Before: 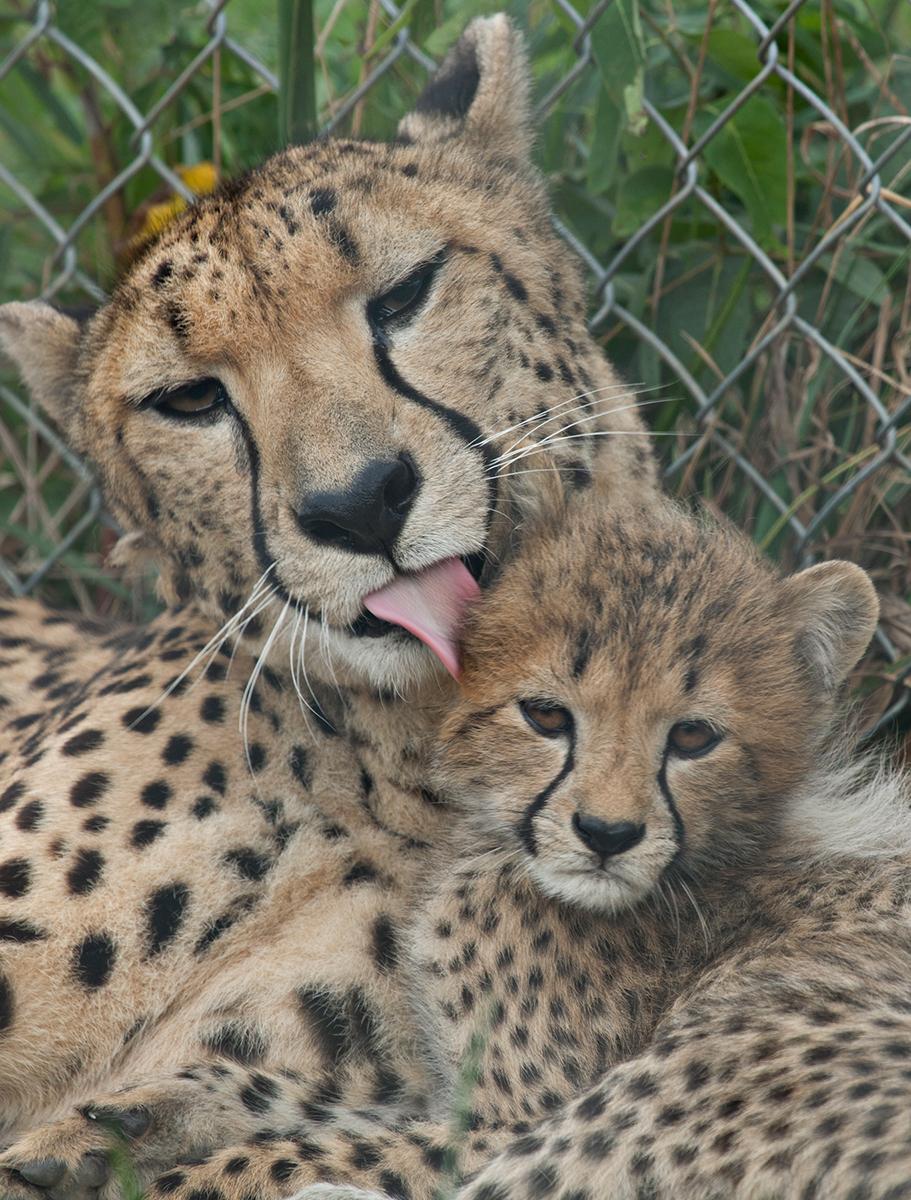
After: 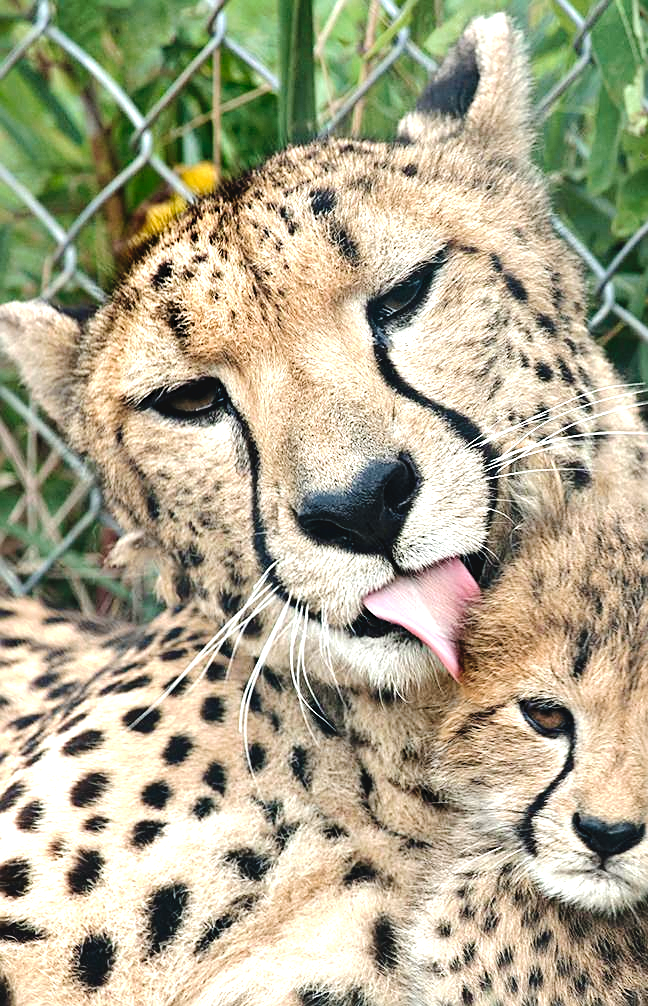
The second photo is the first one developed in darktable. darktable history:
tone curve: curves: ch0 [(0, 0) (0.003, 0.048) (0.011, 0.048) (0.025, 0.048) (0.044, 0.049) (0.069, 0.048) (0.1, 0.052) (0.136, 0.071) (0.177, 0.109) (0.224, 0.157) (0.277, 0.233) (0.335, 0.32) (0.399, 0.404) (0.468, 0.496) (0.543, 0.582) (0.623, 0.653) (0.709, 0.738) (0.801, 0.811) (0.898, 0.895) (1, 1)], preserve colors none
crop: right 28.862%, bottom 16.132%
tone equalizer: -8 EV -0.763 EV, -7 EV -0.714 EV, -6 EV -0.633 EV, -5 EV -0.368 EV, -3 EV 0.384 EV, -2 EV 0.6 EV, -1 EV 0.682 EV, +0 EV 0.747 EV, edges refinement/feathering 500, mask exposure compensation -1.57 EV, preserve details no
sharpen: amount 0.491
exposure: exposure 0.655 EV, compensate highlight preservation false
velvia: on, module defaults
